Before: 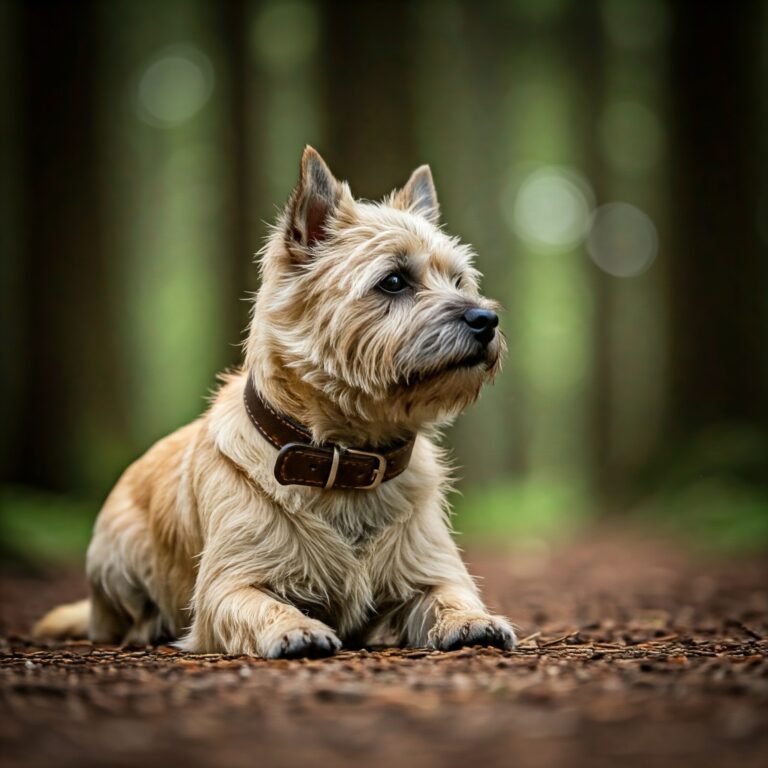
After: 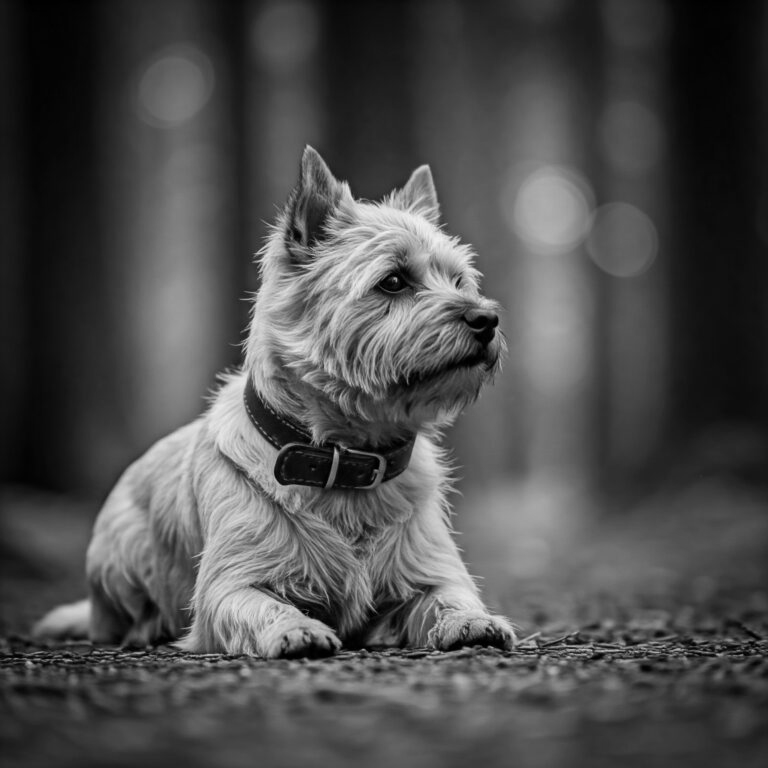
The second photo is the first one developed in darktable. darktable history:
monochrome: a -92.57, b 58.91
contrast brightness saturation: saturation 0.1
